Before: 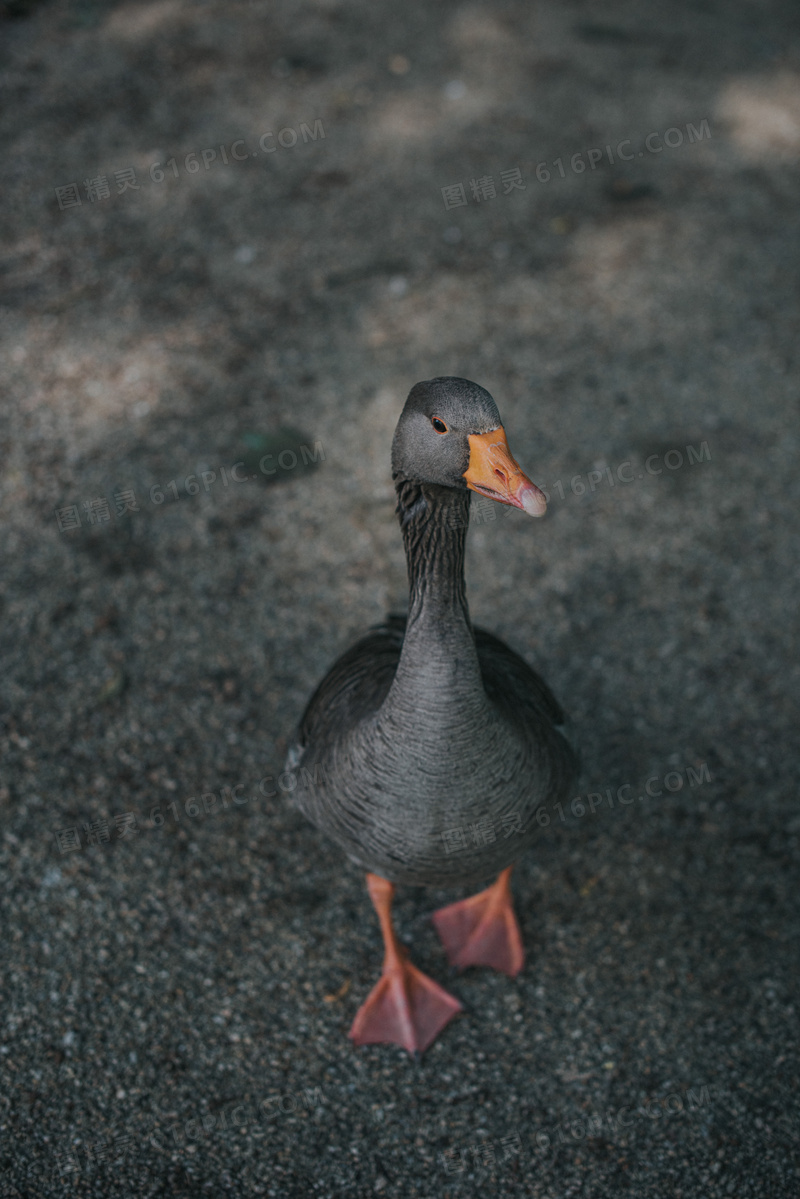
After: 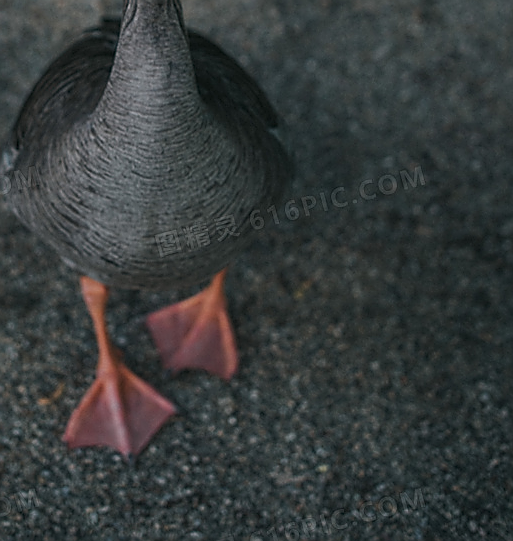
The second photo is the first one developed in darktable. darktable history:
sharpen: radius 1.373, amount 1.262, threshold 0.63
crop and rotate: left 35.798%, top 49.846%, bottom 4.994%
